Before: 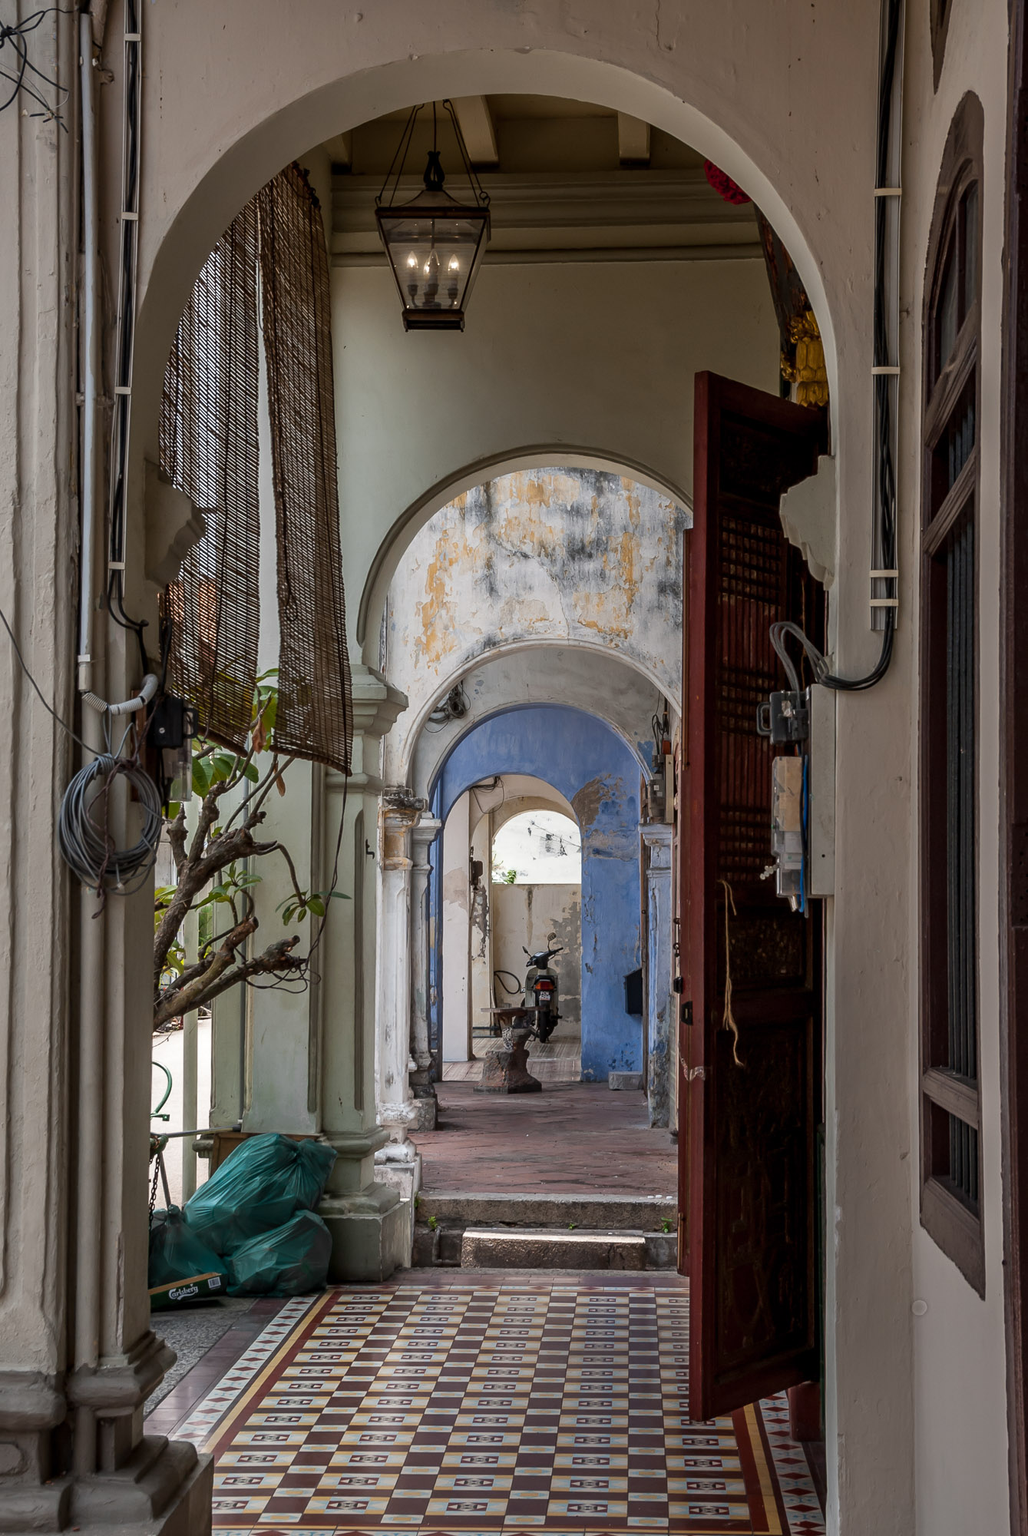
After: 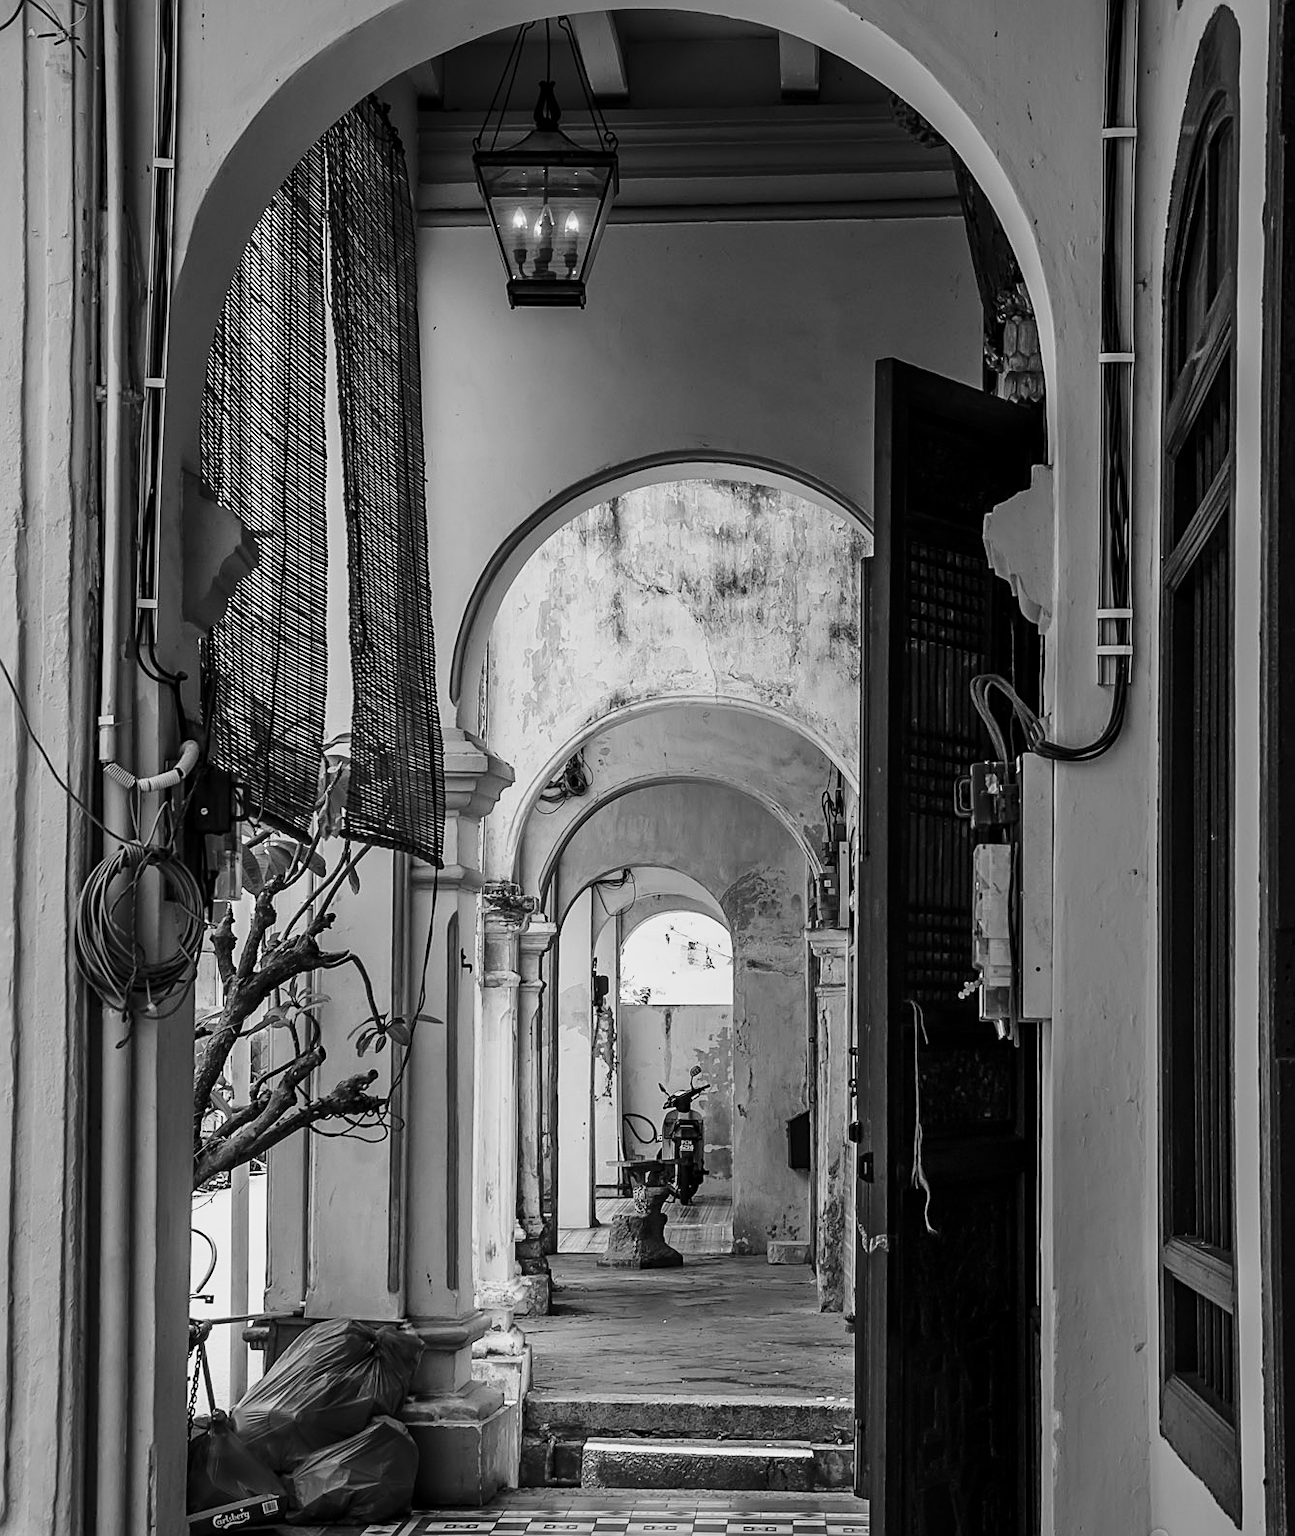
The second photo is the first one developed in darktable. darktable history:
crop and rotate: top 5.667%, bottom 14.937%
monochrome: a 73.58, b 64.21
base curve: curves: ch0 [(0, 0) (0.028, 0.03) (0.121, 0.232) (0.46, 0.748) (0.859, 0.968) (1, 1)], preserve colors none
sharpen: on, module defaults
exposure: exposure -0.293 EV, compensate highlight preservation false
